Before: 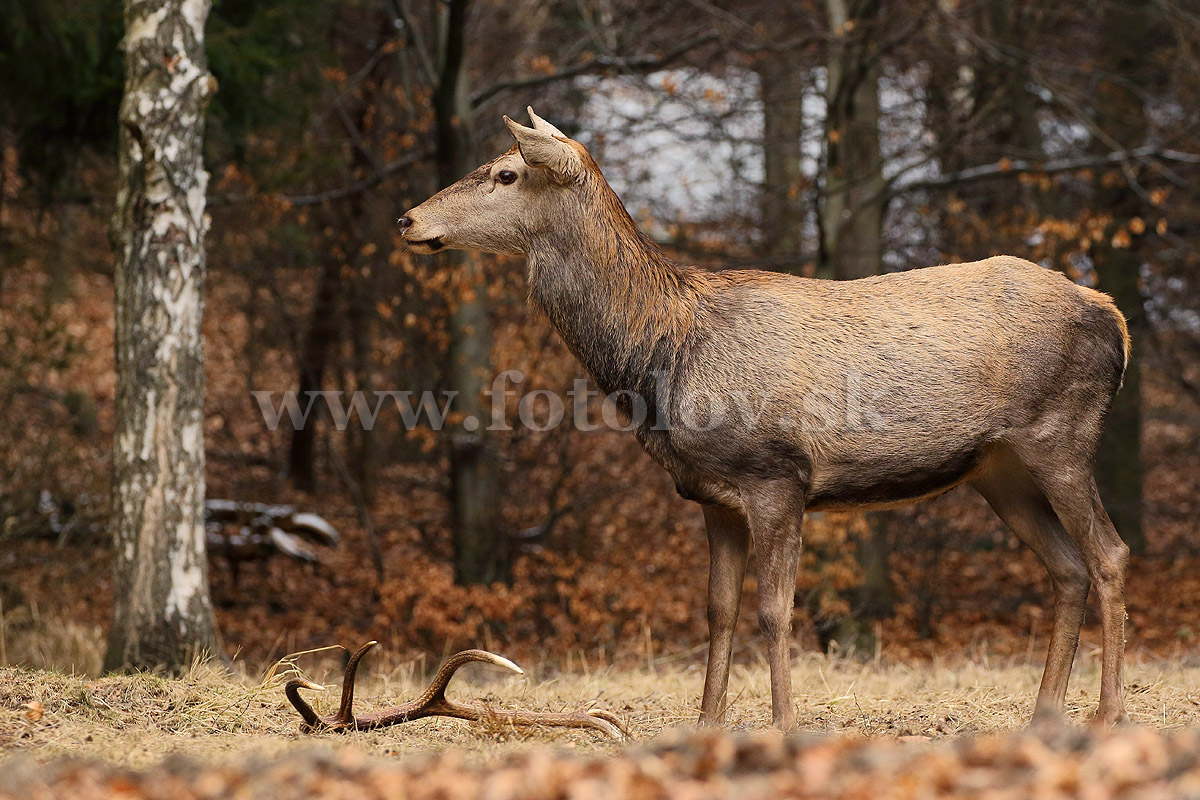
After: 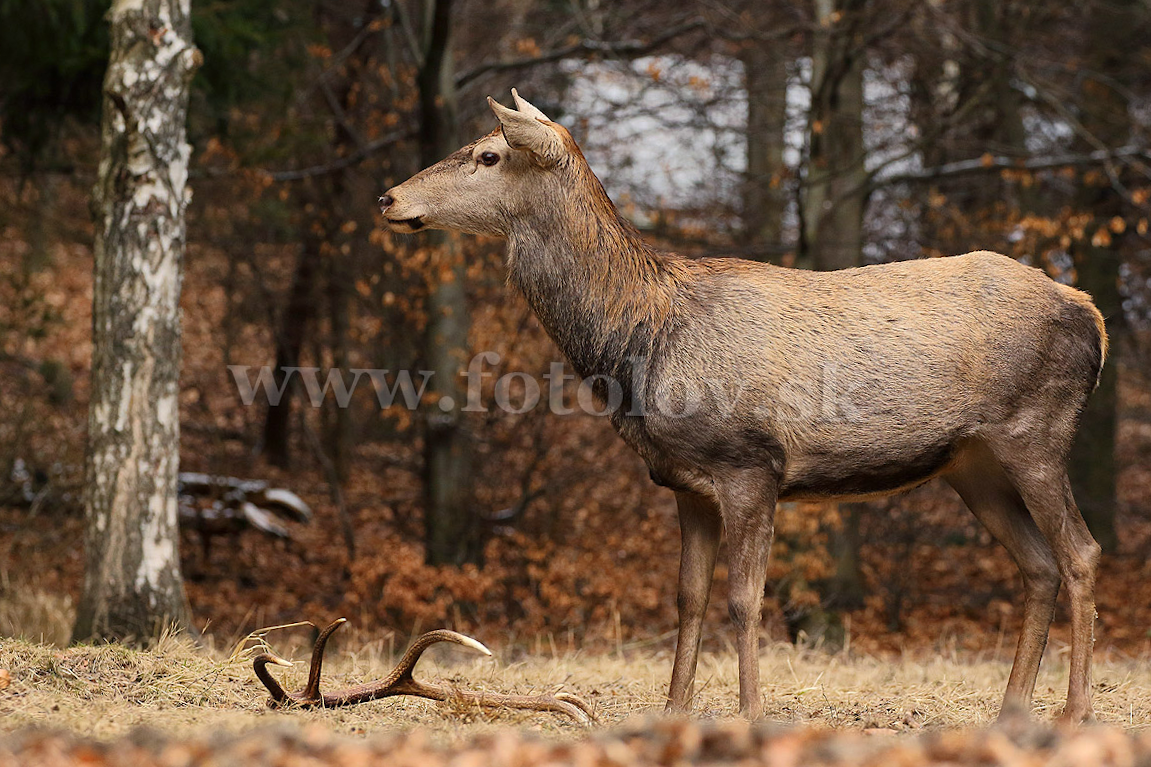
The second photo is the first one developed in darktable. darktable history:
crop and rotate: angle -1.62°
